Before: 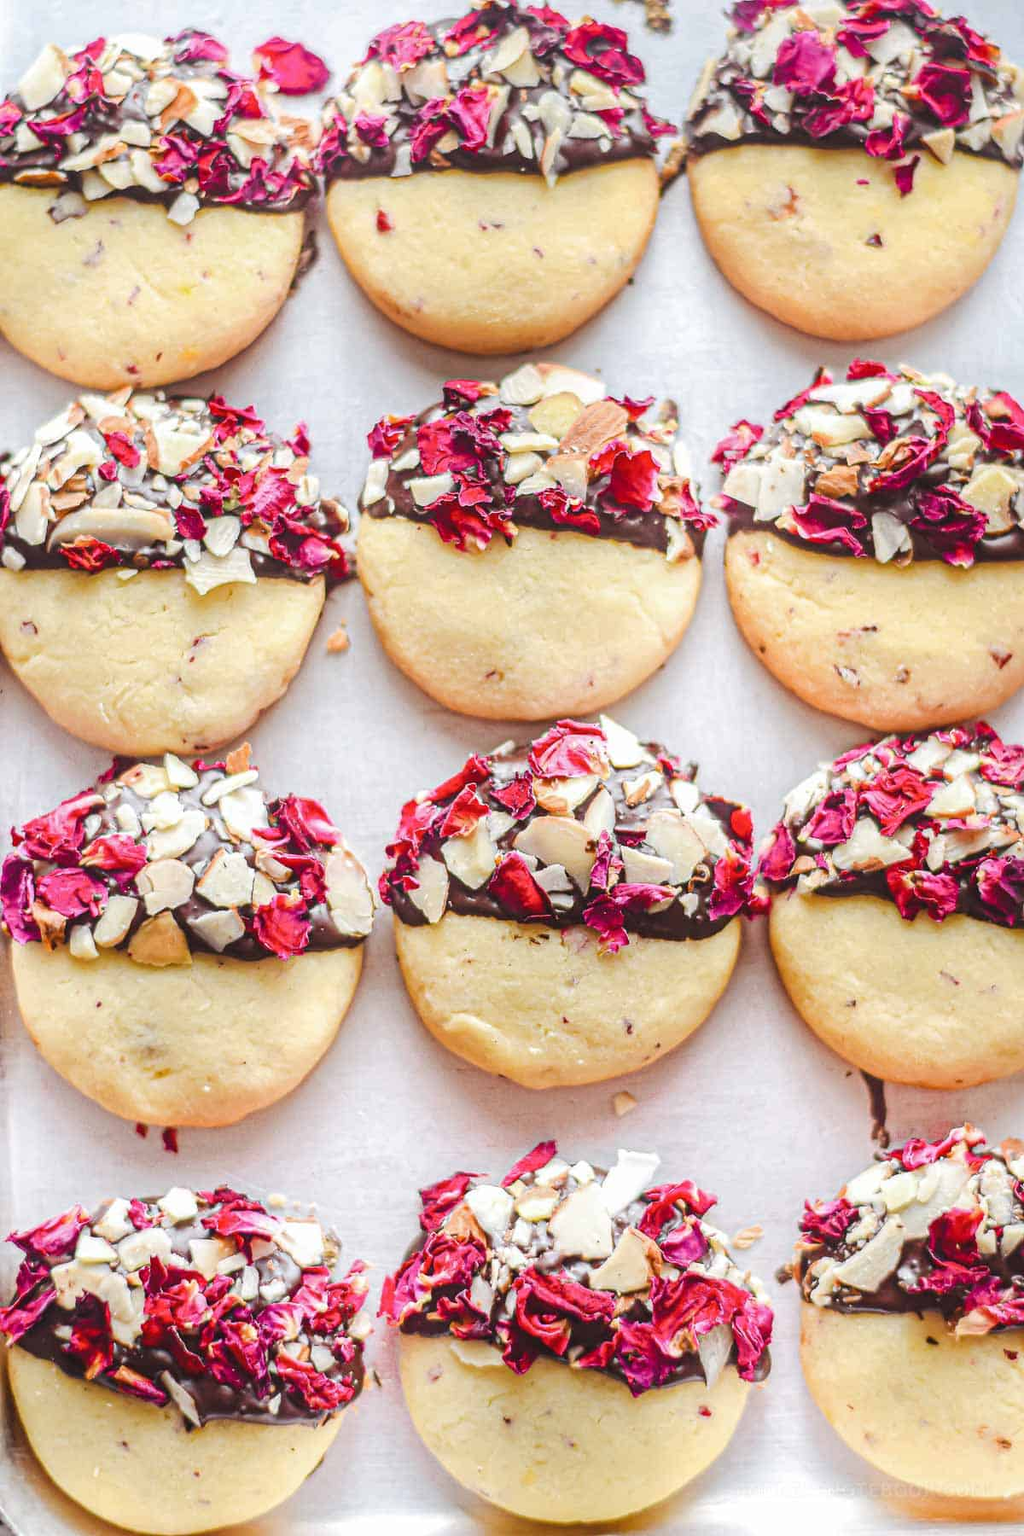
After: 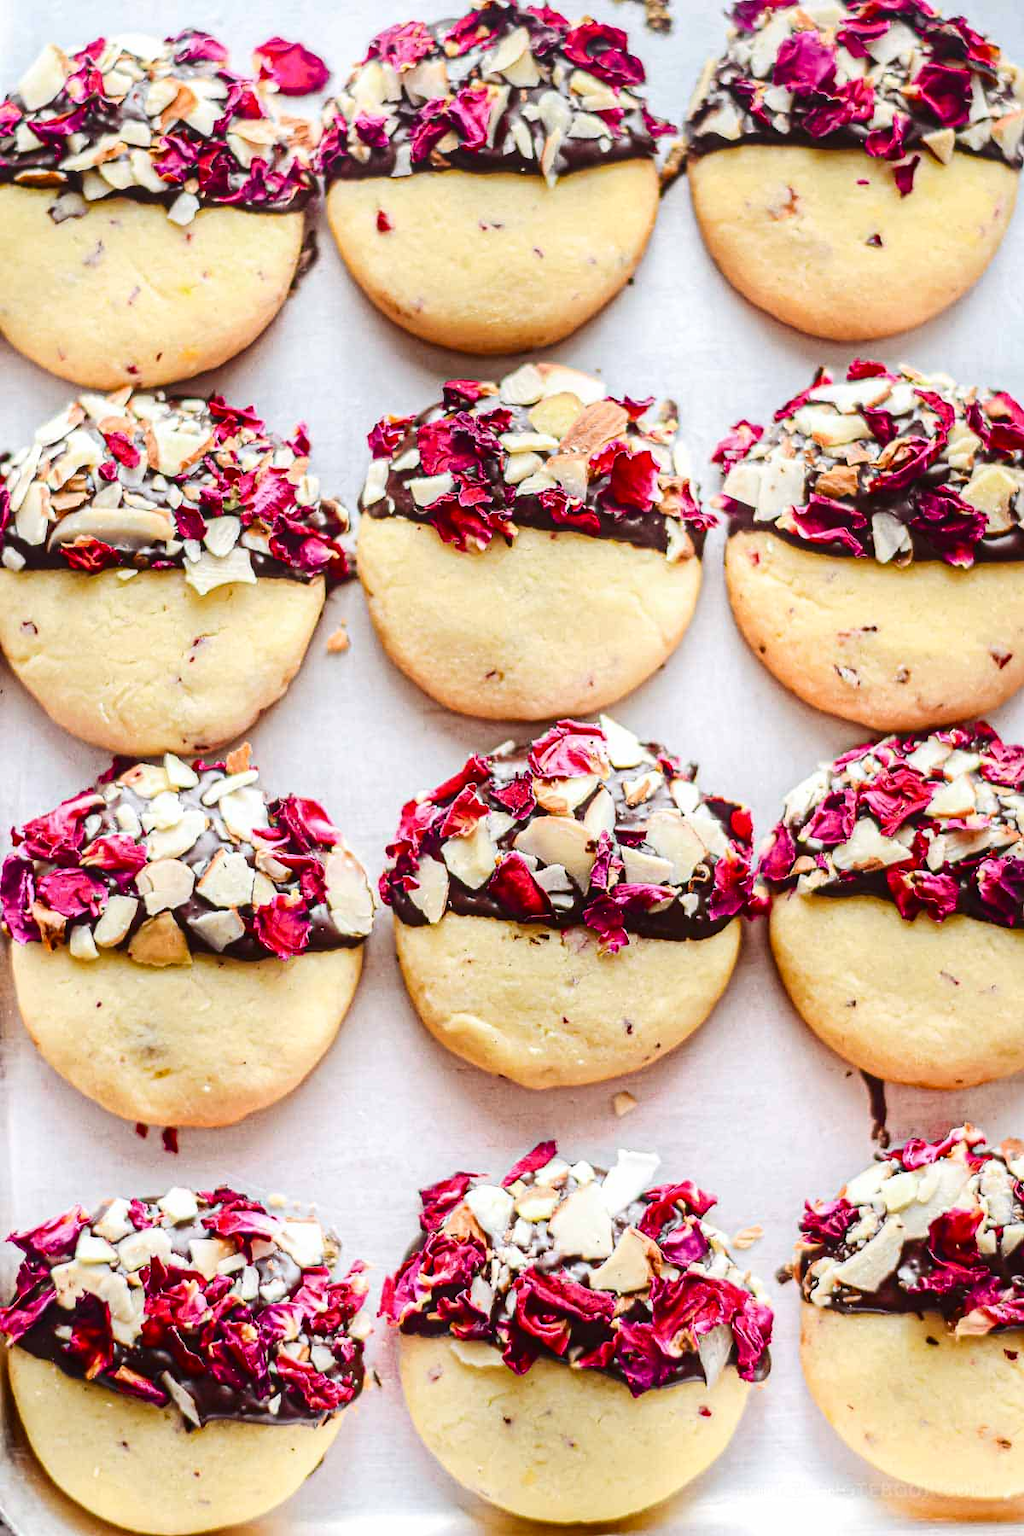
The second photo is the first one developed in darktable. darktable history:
contrast brightness saturation: contrast 0.197, brightness -0.108, saturation 0.103
